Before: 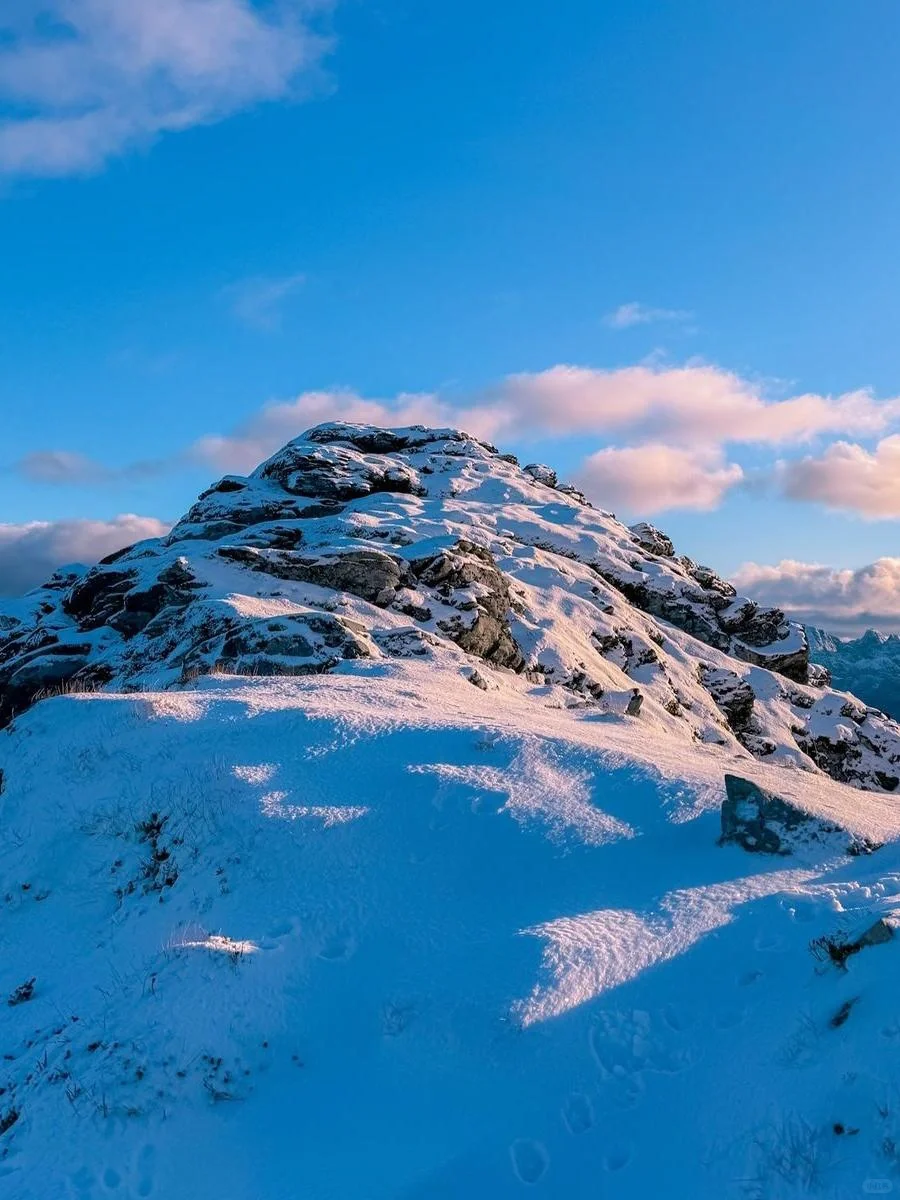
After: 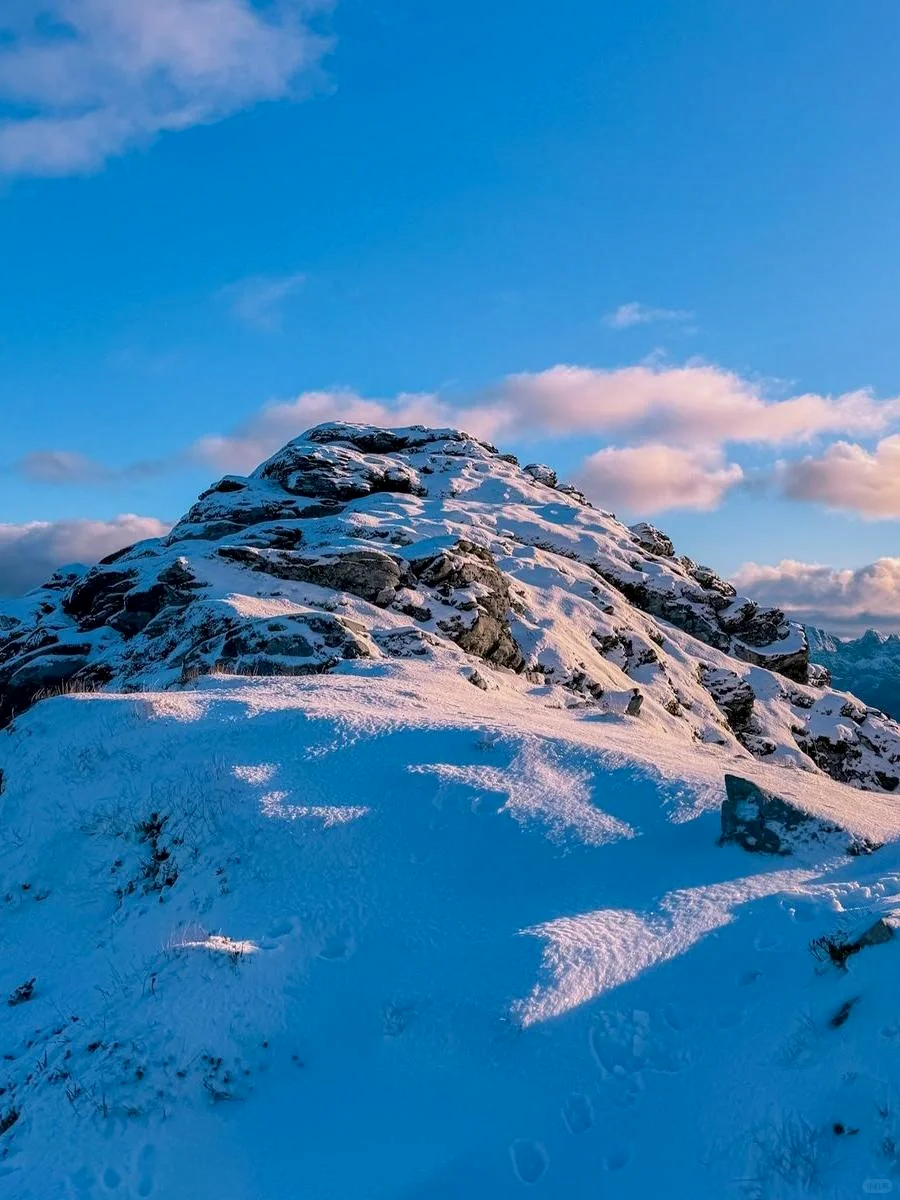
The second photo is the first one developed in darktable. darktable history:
shadows and highlights: shadows -20.11, white point adjustment -1.82, highlights -35.22
local contrast: mode bilateral grid, contrast 20, coarseness 51, detail 119%, midtone range 0.2
